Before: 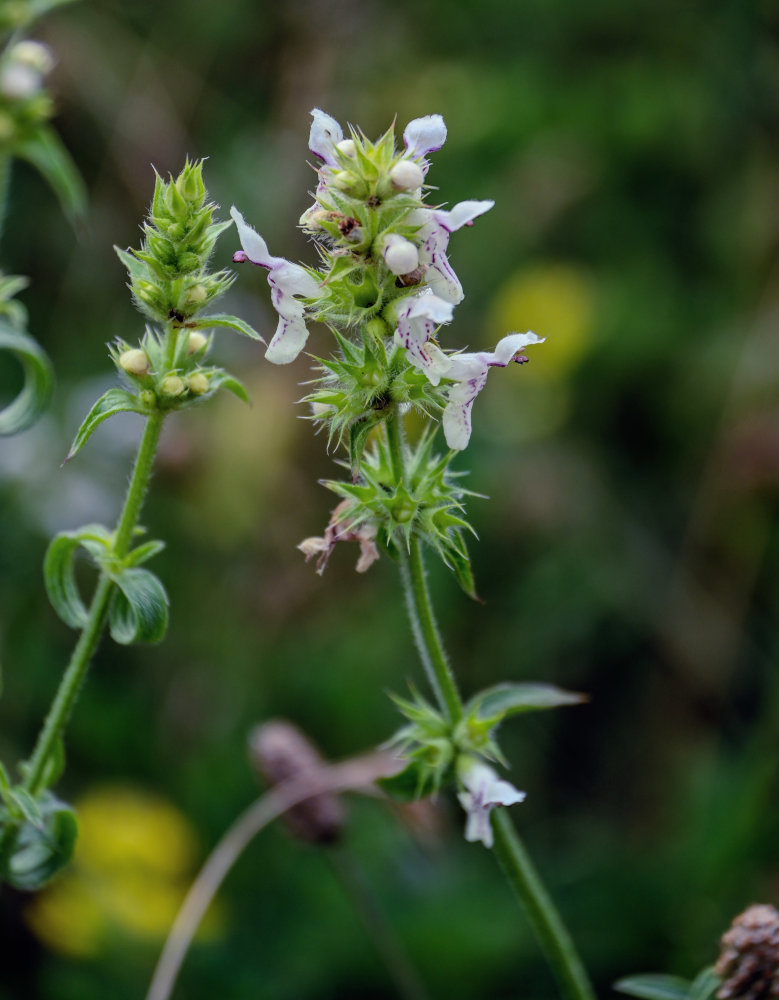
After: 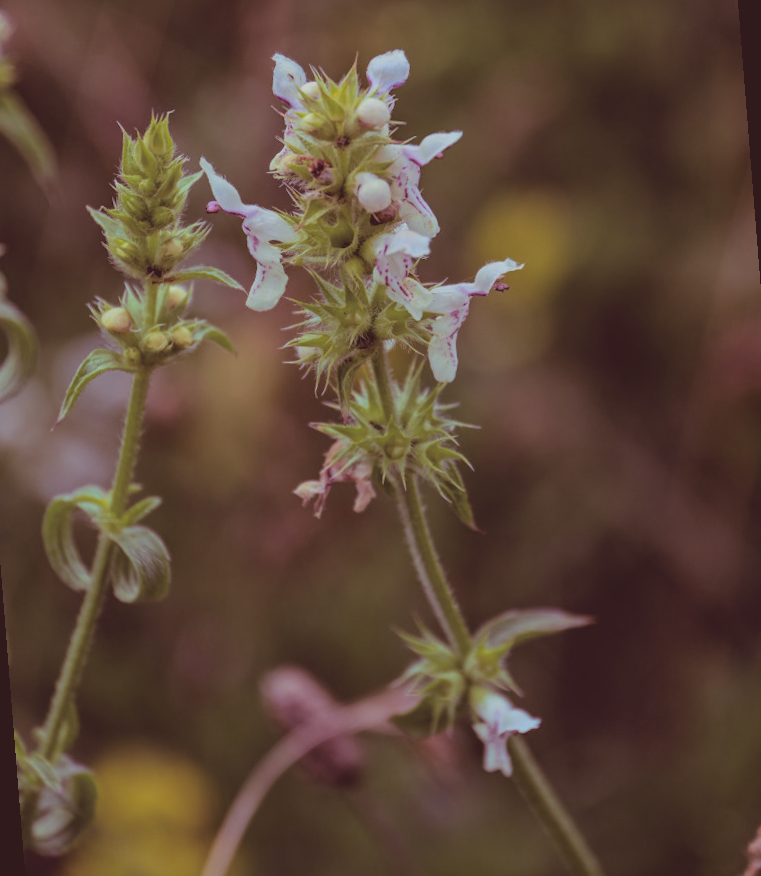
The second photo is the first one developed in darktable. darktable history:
split-toning: on, module defaults
tone equalizer: on, module defaults
contrast brightness saturation: contrast -0.28
rotate and perspective: rotation -4.57°, crop left 0.054, crop right 0.944, crop top 0.087, crop bottom 0.914
